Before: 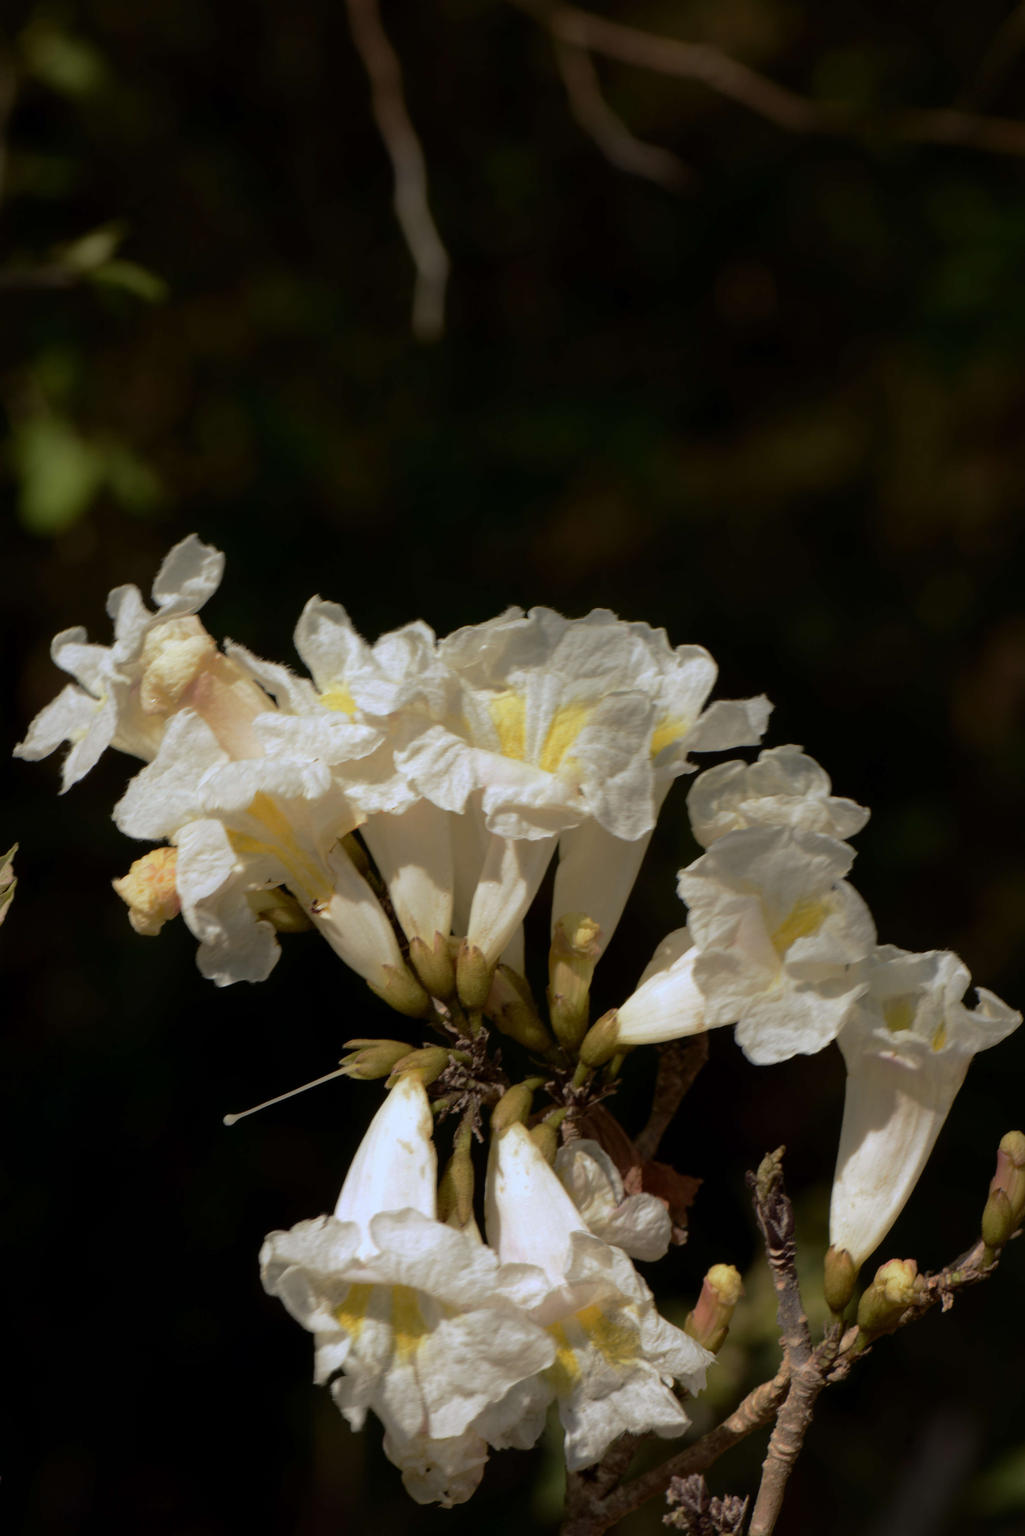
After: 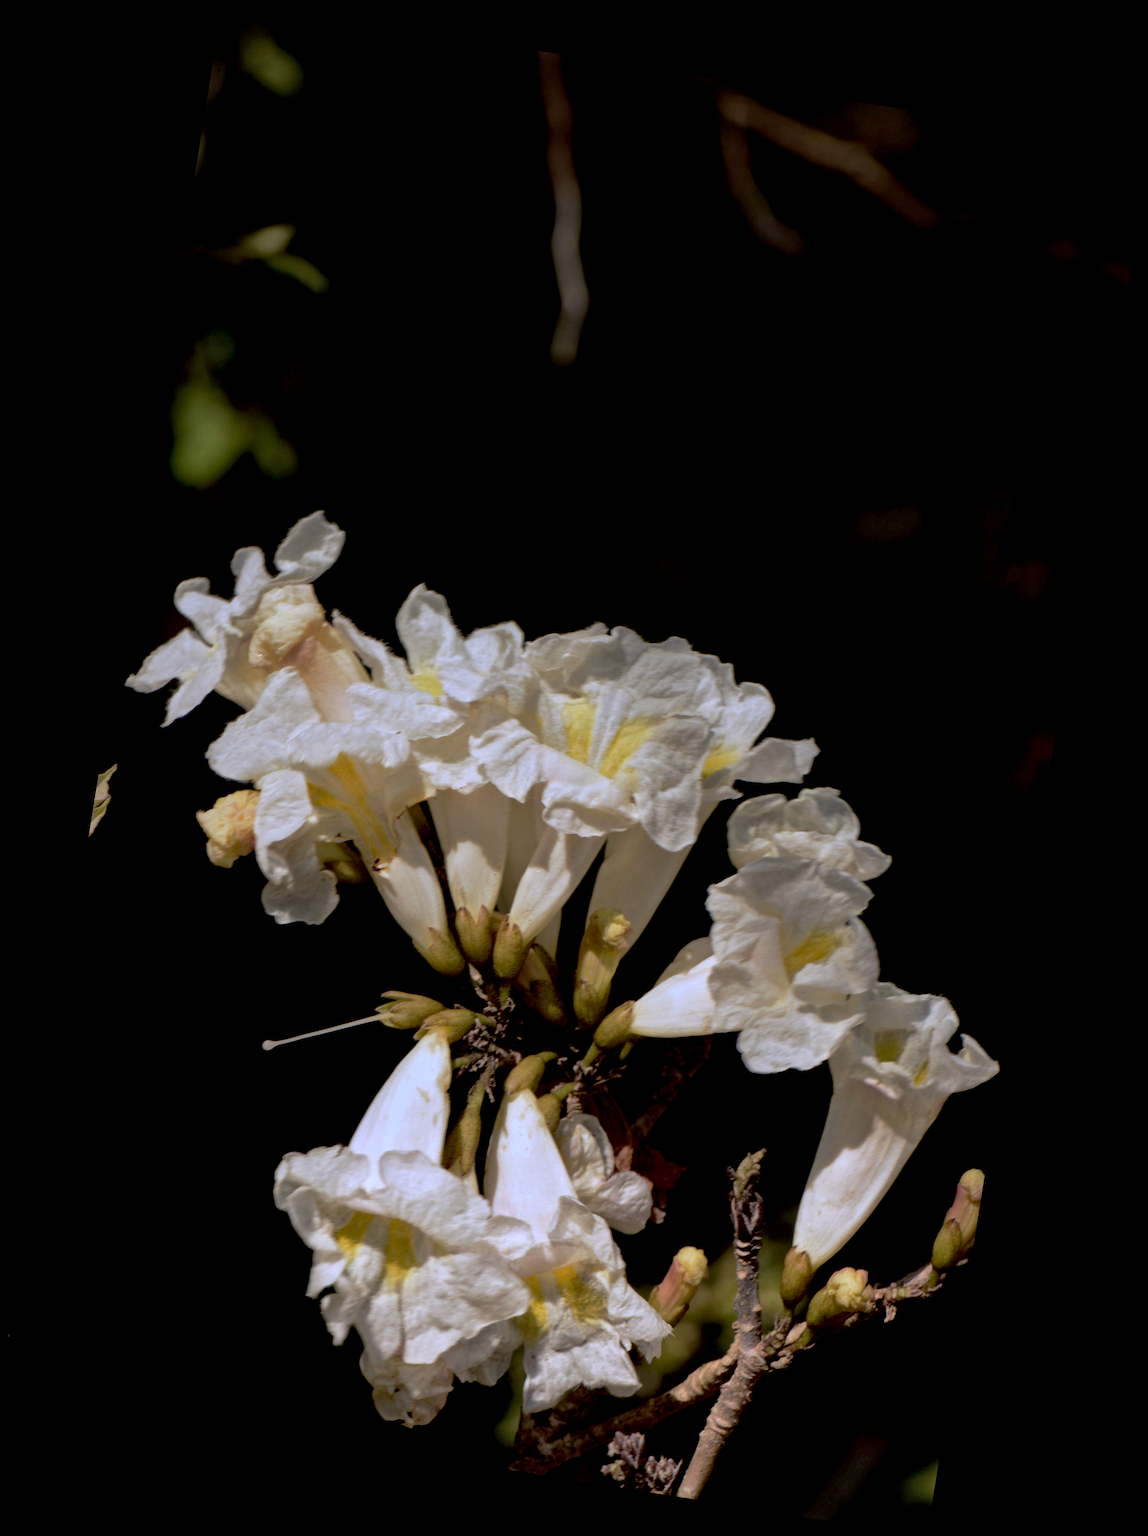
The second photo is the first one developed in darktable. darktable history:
local contrast: mode bilateral grid, contrast 25, coarseness 60, detail 151%, midtone range 0.2
white balance: red 1.004, blue 1.096
graduated density: rotation -0.352°, offset 57.64
base curve: curves: ch0 [(0, 0) (0.235, 0.266) (0.503, 0.496) (0.786, 0.72) (1, 1)]
rotate and perspective: rotation 9.12°, automatic cropping off
exposure: black level correction 0.01, exposure 0.014 EV, compensate highlight preservation false
